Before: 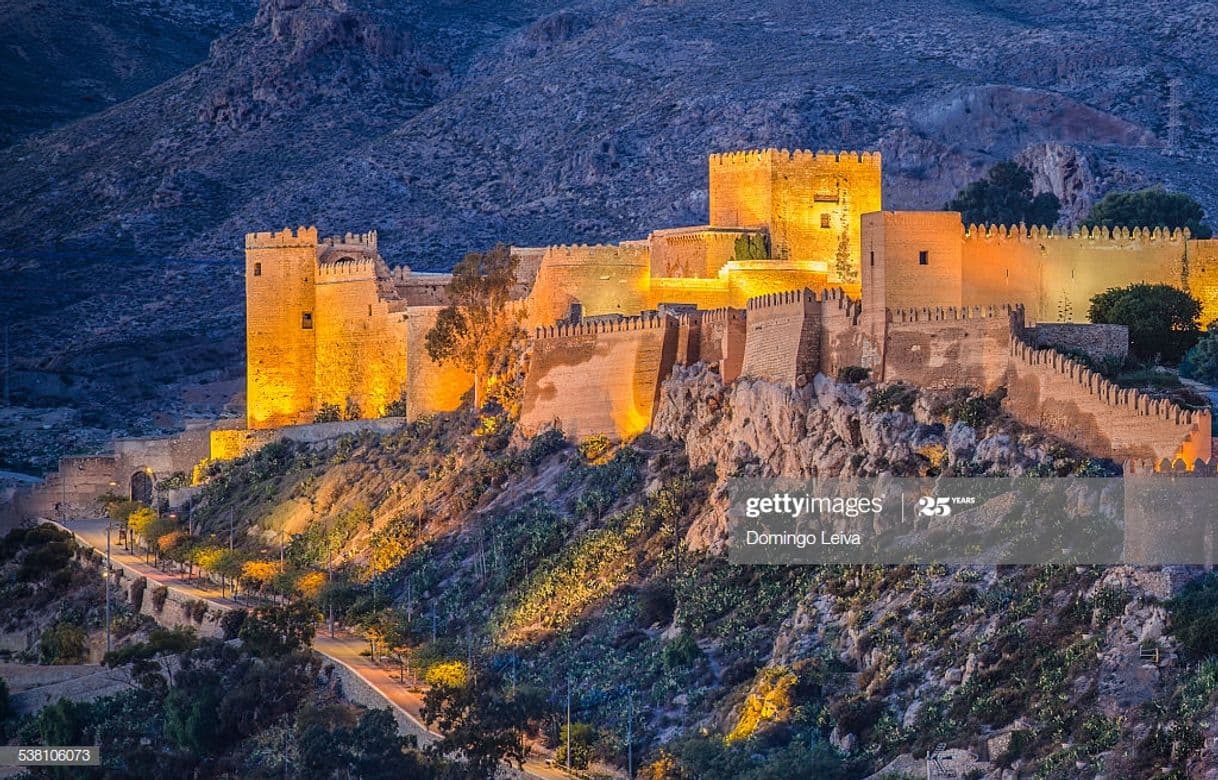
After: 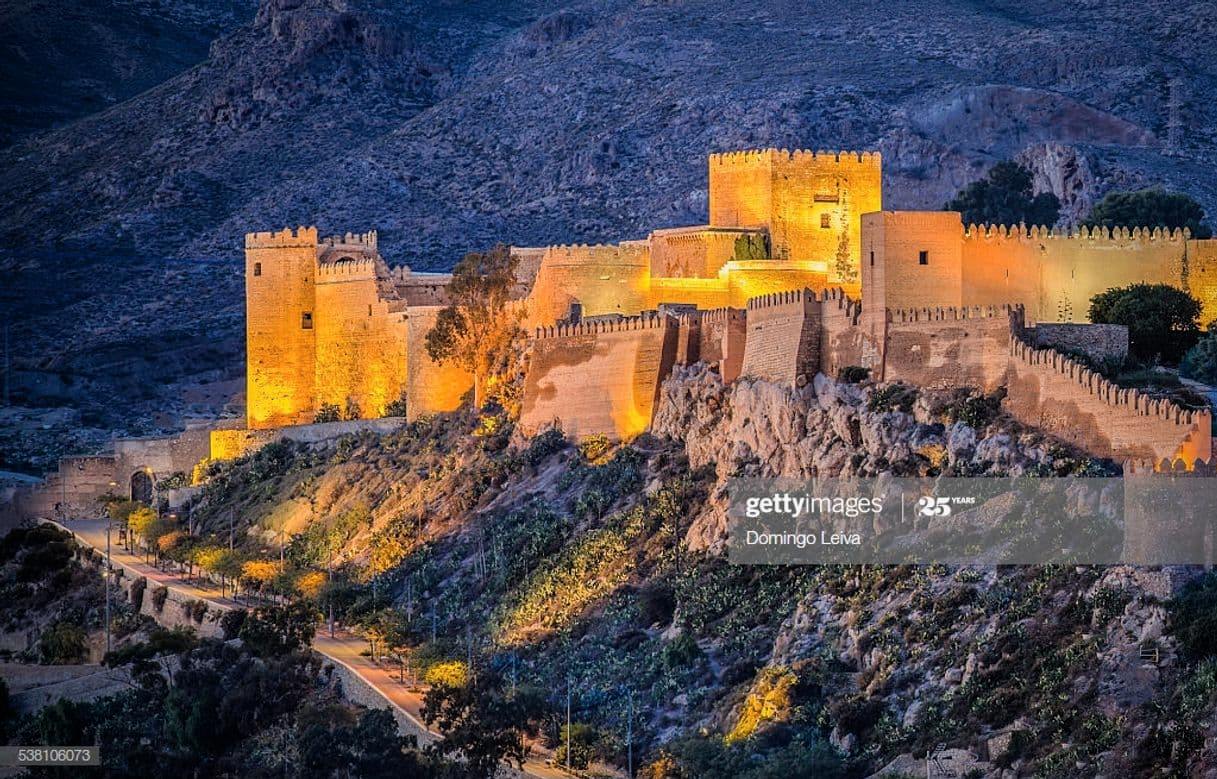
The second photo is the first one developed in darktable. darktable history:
crop: left 0.056%
exposure: compensate highlight preservation false
filmic rgb: black relative exposure -12.04 EV, white relative exposure 2.8 EV, threshold 3.01 EV, target black luminance 0%, hardness 8.06, latitude 69.57%, contrast 1.137, highlights saturation mix 11.29%, shadows ↔ highlights balance -0.388%, enable highlight reconstruction true
vignetting: fall-off radius 70.18%, brightness -0.633, saturation -0.008, automatic ratio true
